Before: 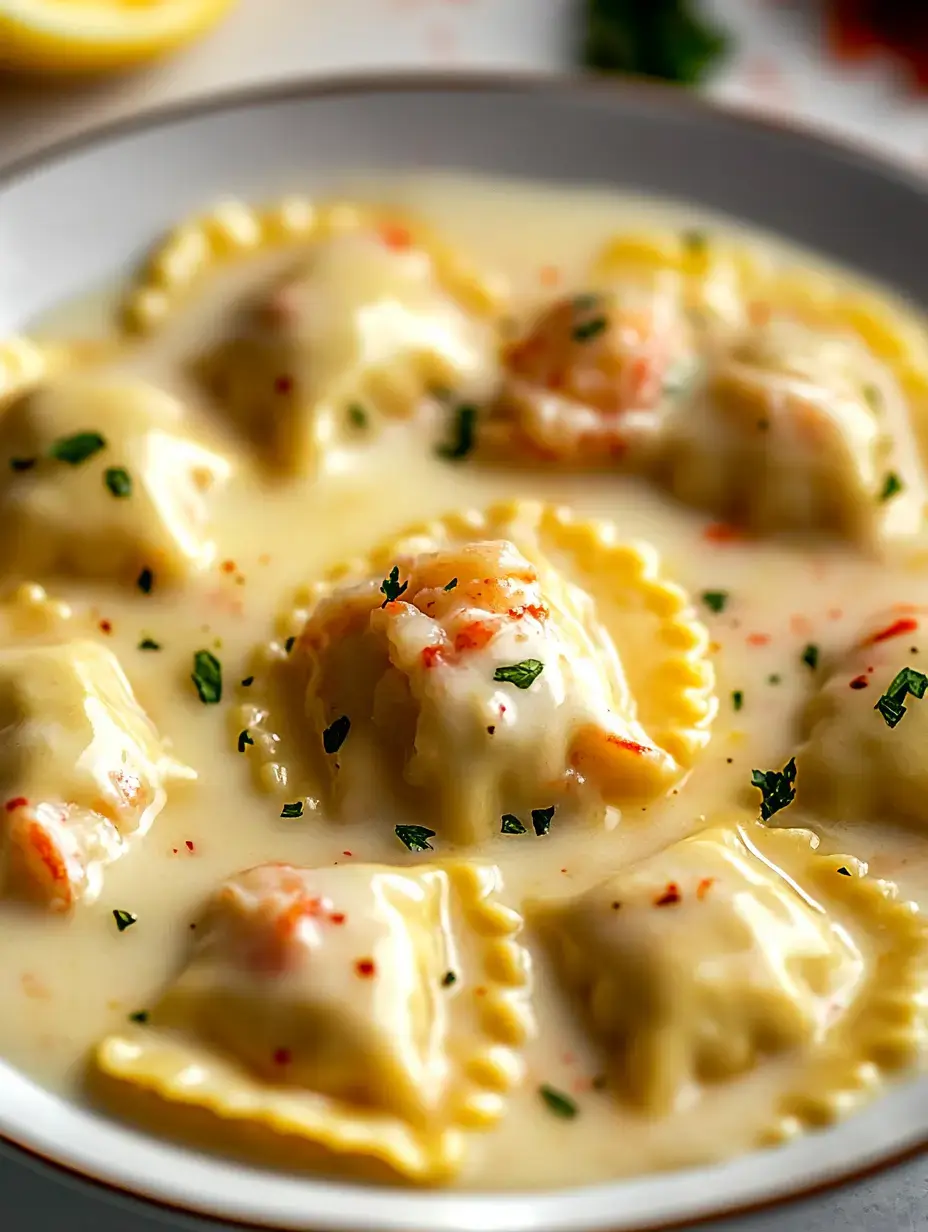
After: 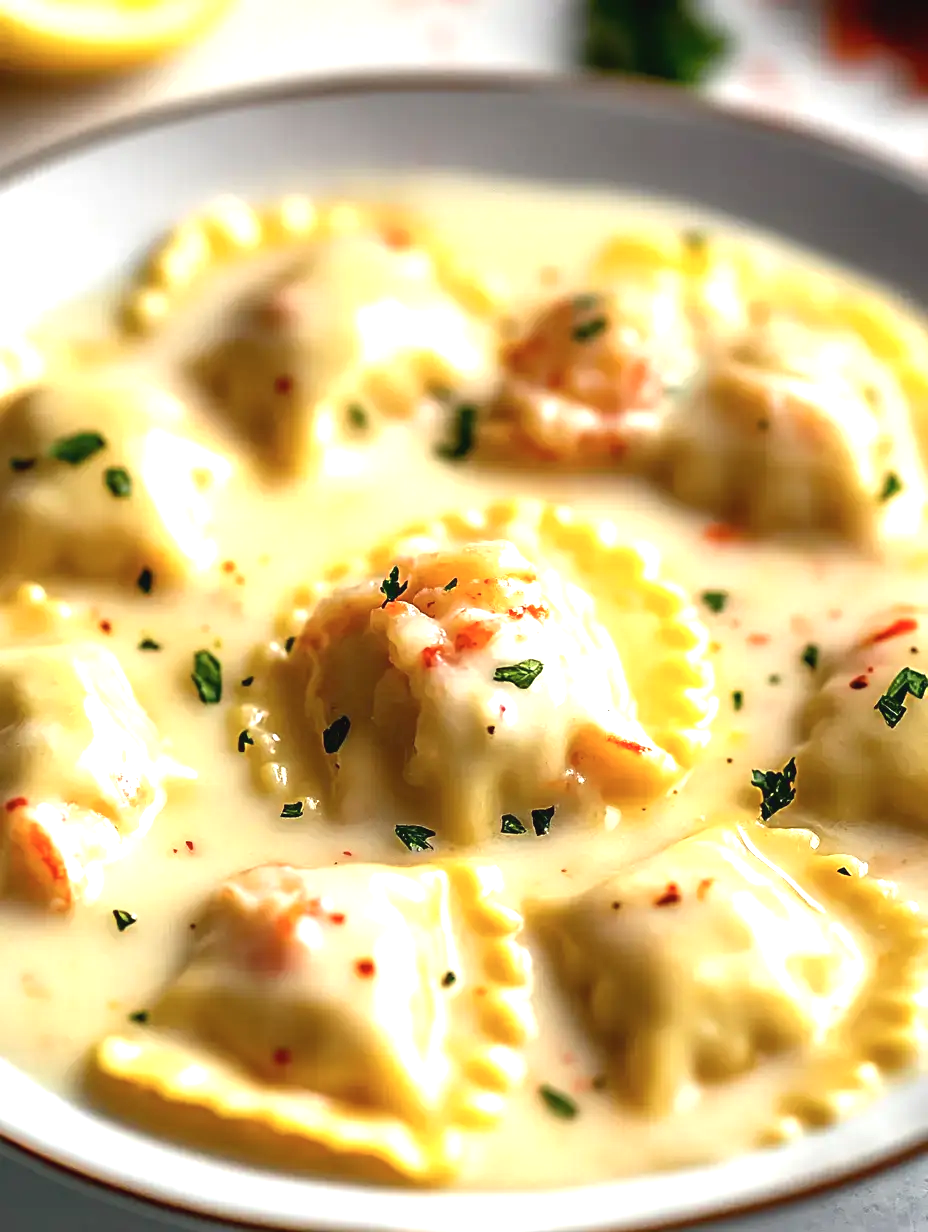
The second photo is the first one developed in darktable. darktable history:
exposure: black level correction 0, exposure 1 EV, compensate highlight preservation false
contrast brightness saturation: contrast -0.068, brightness -0.035, saturation -0.115
